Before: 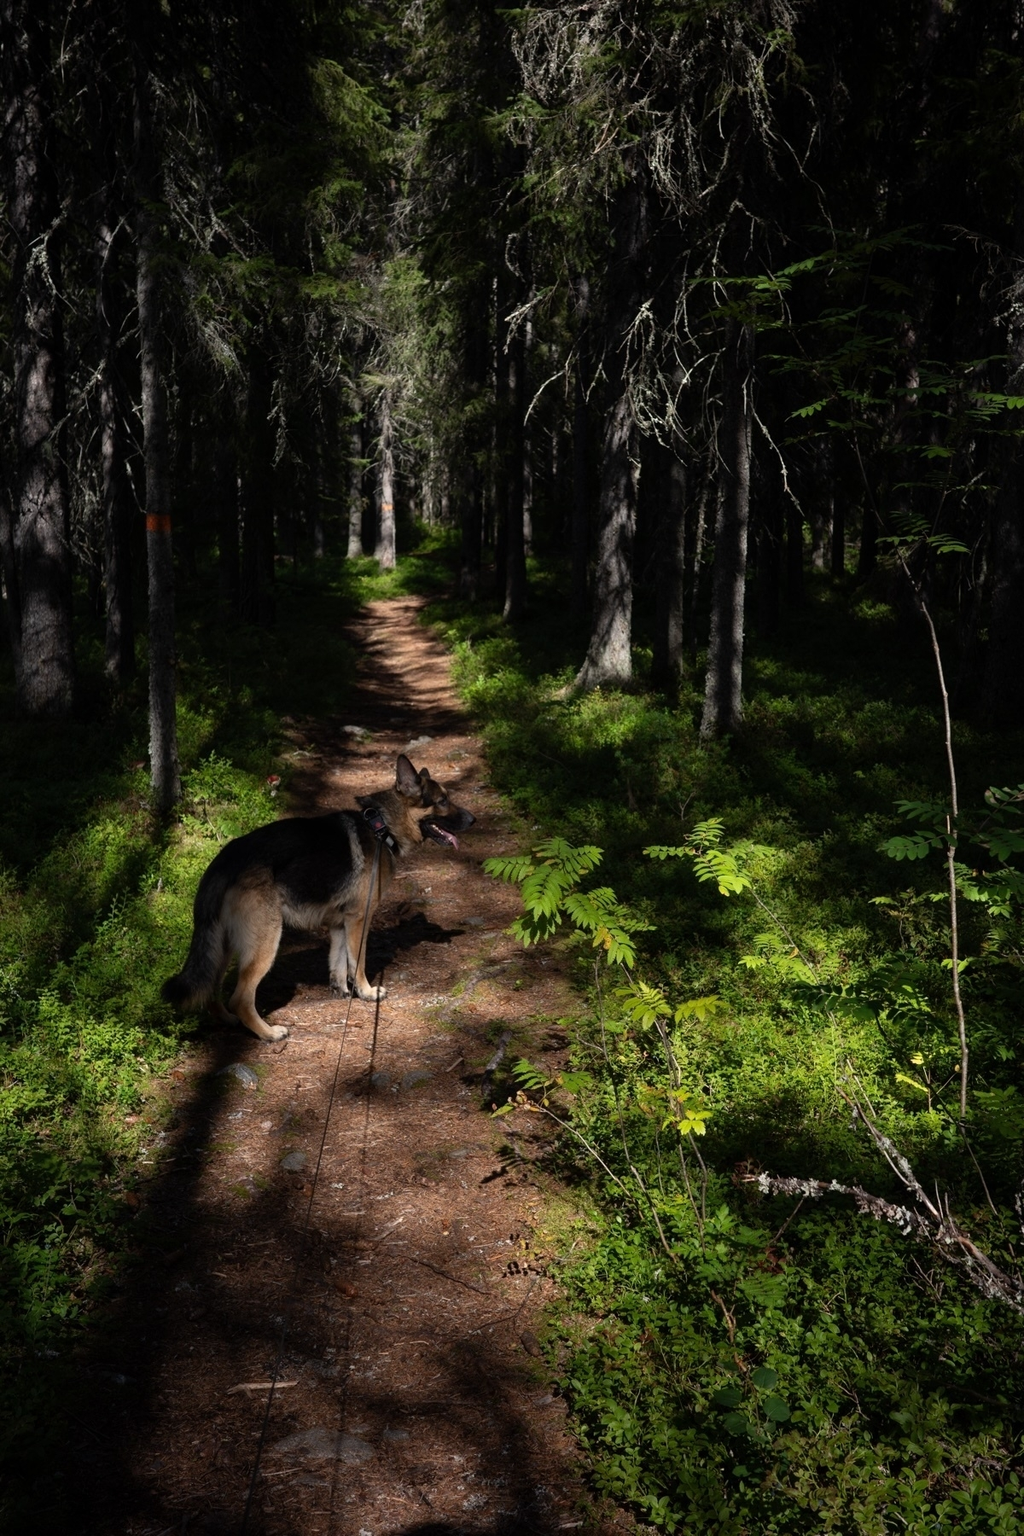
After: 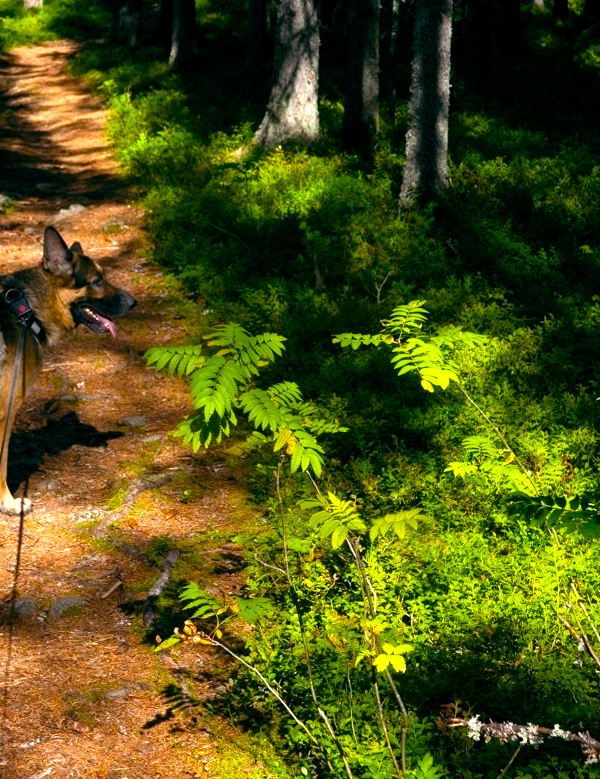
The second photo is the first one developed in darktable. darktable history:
exposure: black level correction 0, exposure 1.001 EV, compensate exposure bias true, compensate highlight preservation false
color balance rgb: global offset › luminance -0.31%, global offset › chroma 0.108%, global offset › hue 166.09°, linear chroma grading › shadows 10.052%, linear chroma grading › highlights 9.882%, linear chroma grading › global chroma 15.428%, linear chroma grading › mid-tones 14.688%, perceptual saturation grading › global saturation 30.422%, global vibrance 20%
crop: left 35.094%, top 36.6%, right 14.893%, bottom 20.11%
